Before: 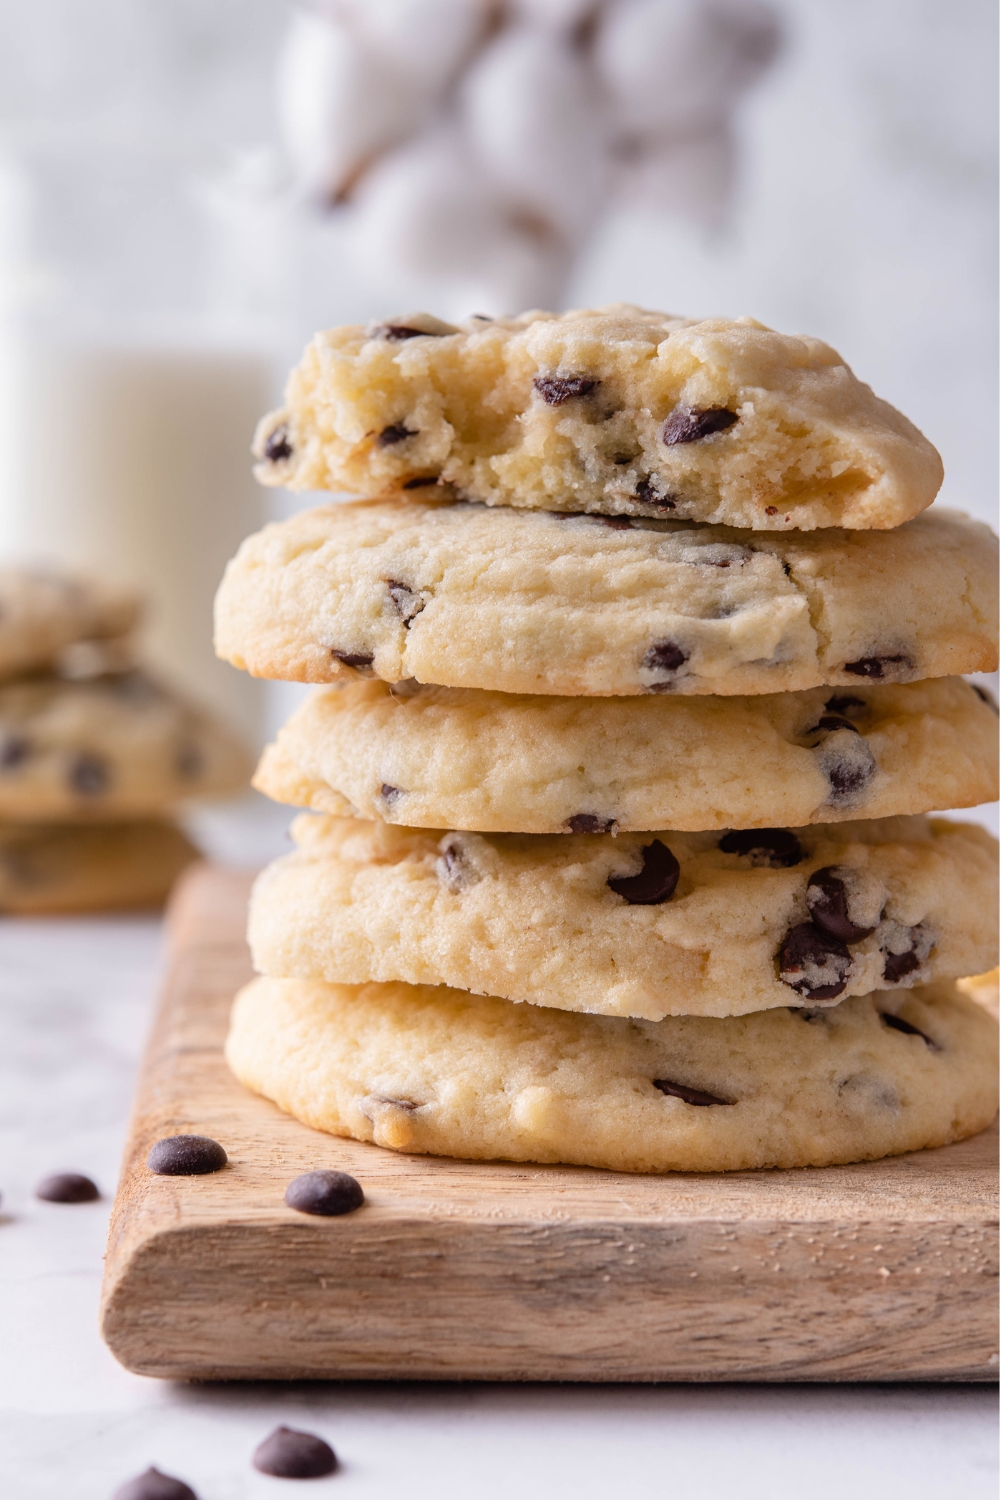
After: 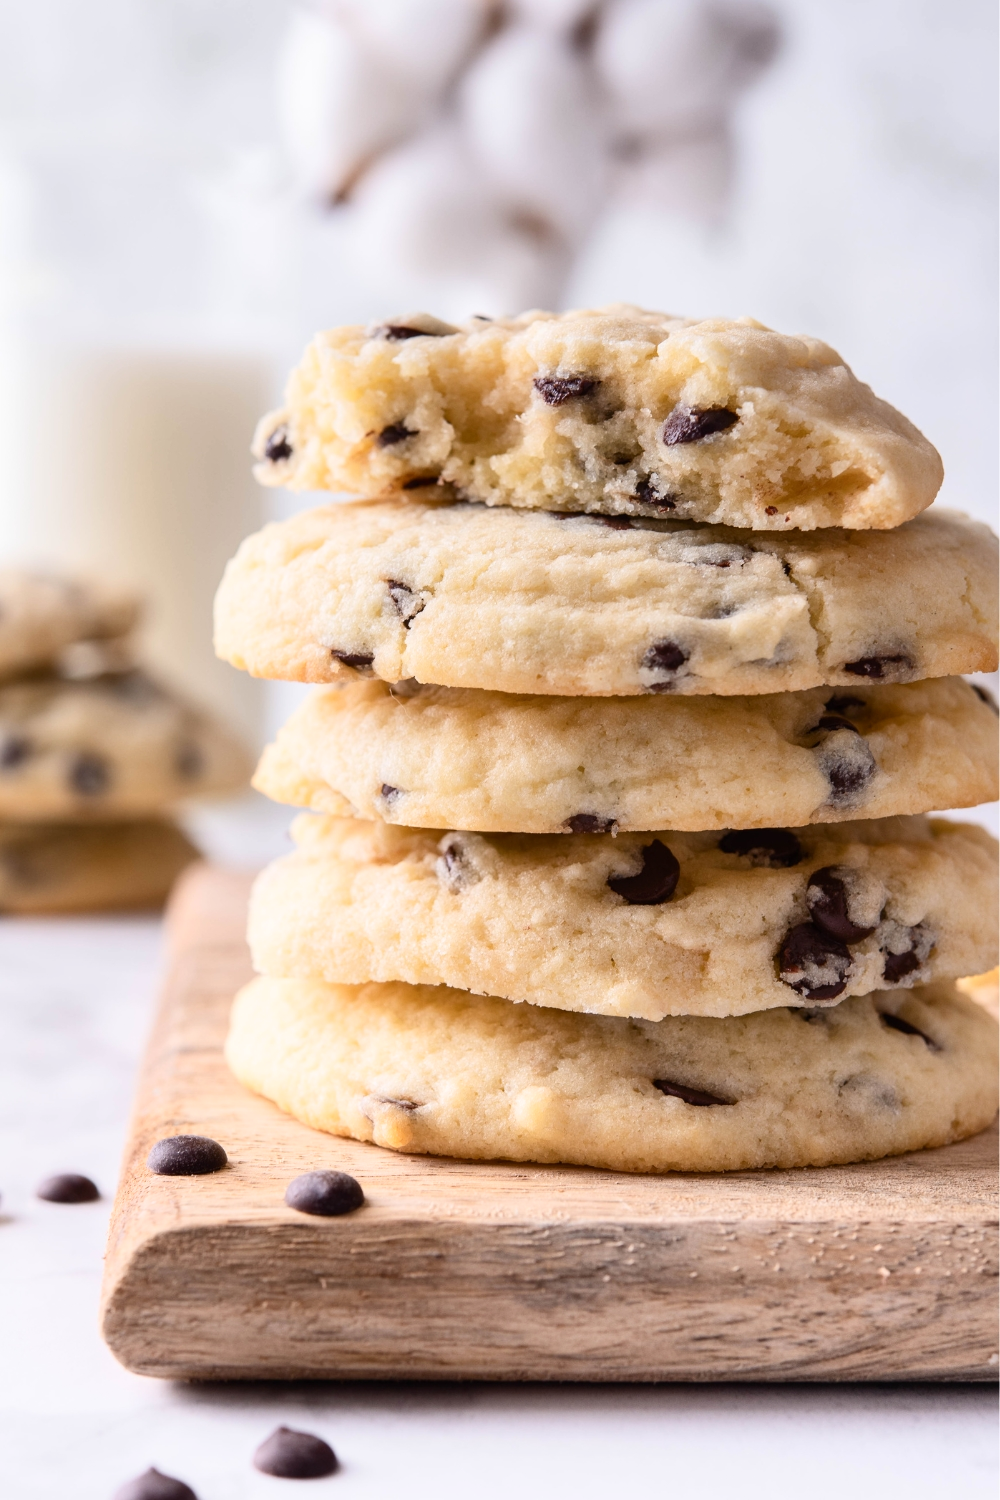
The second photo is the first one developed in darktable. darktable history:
contrast brightness saturation: contrast 0.236, brightness 0.088
